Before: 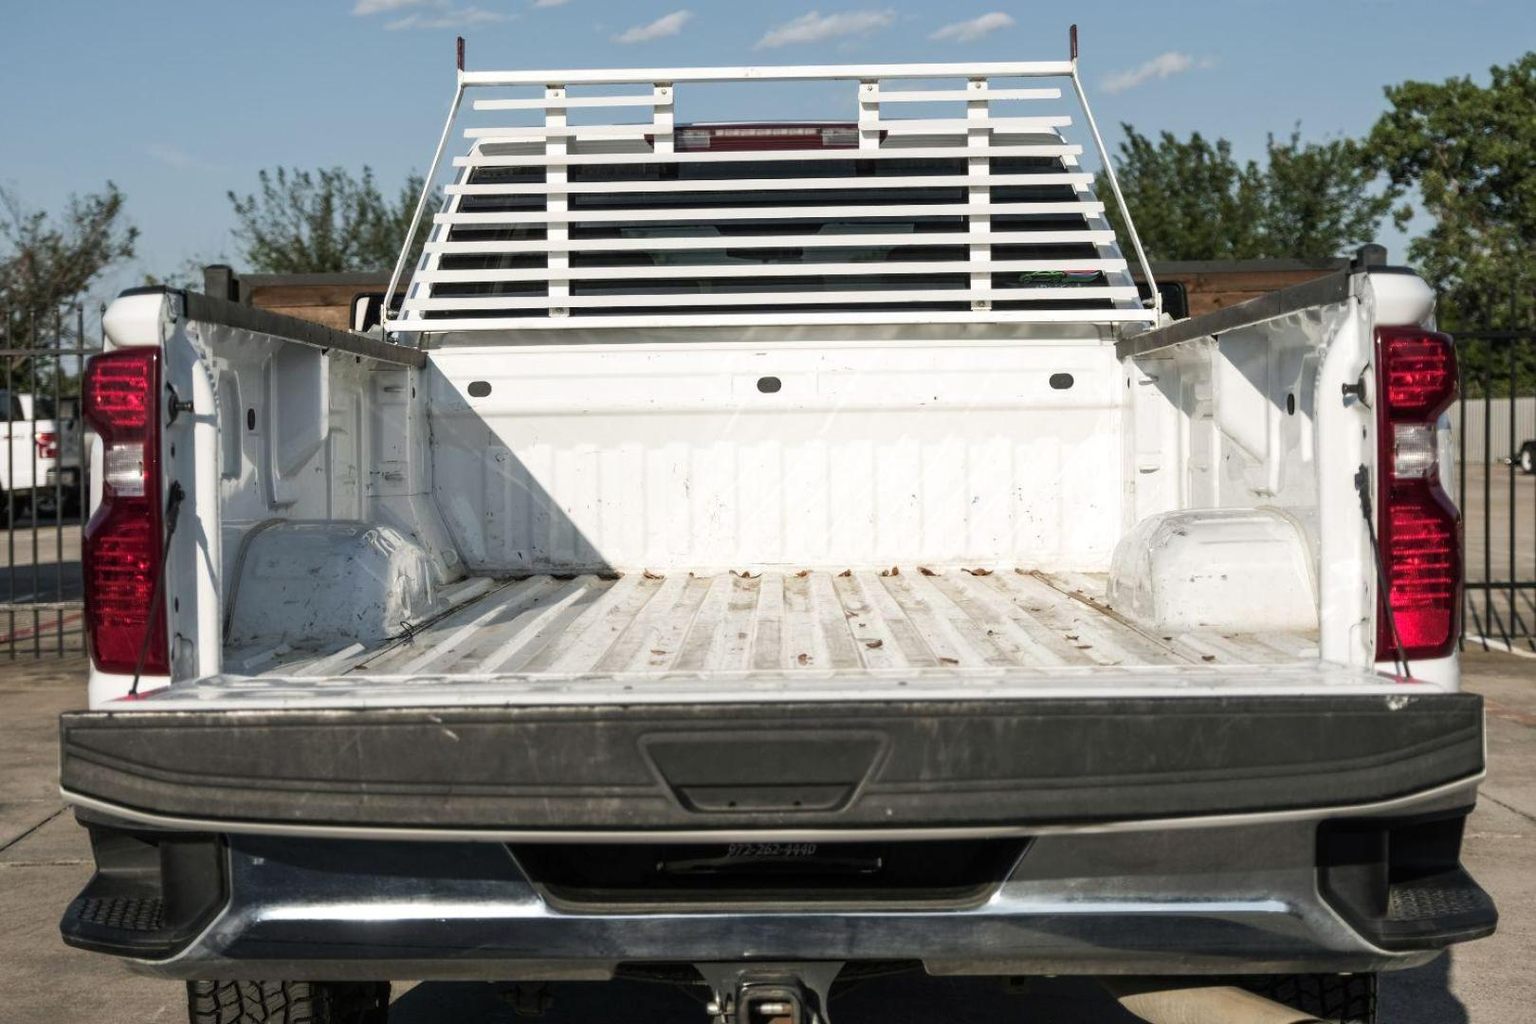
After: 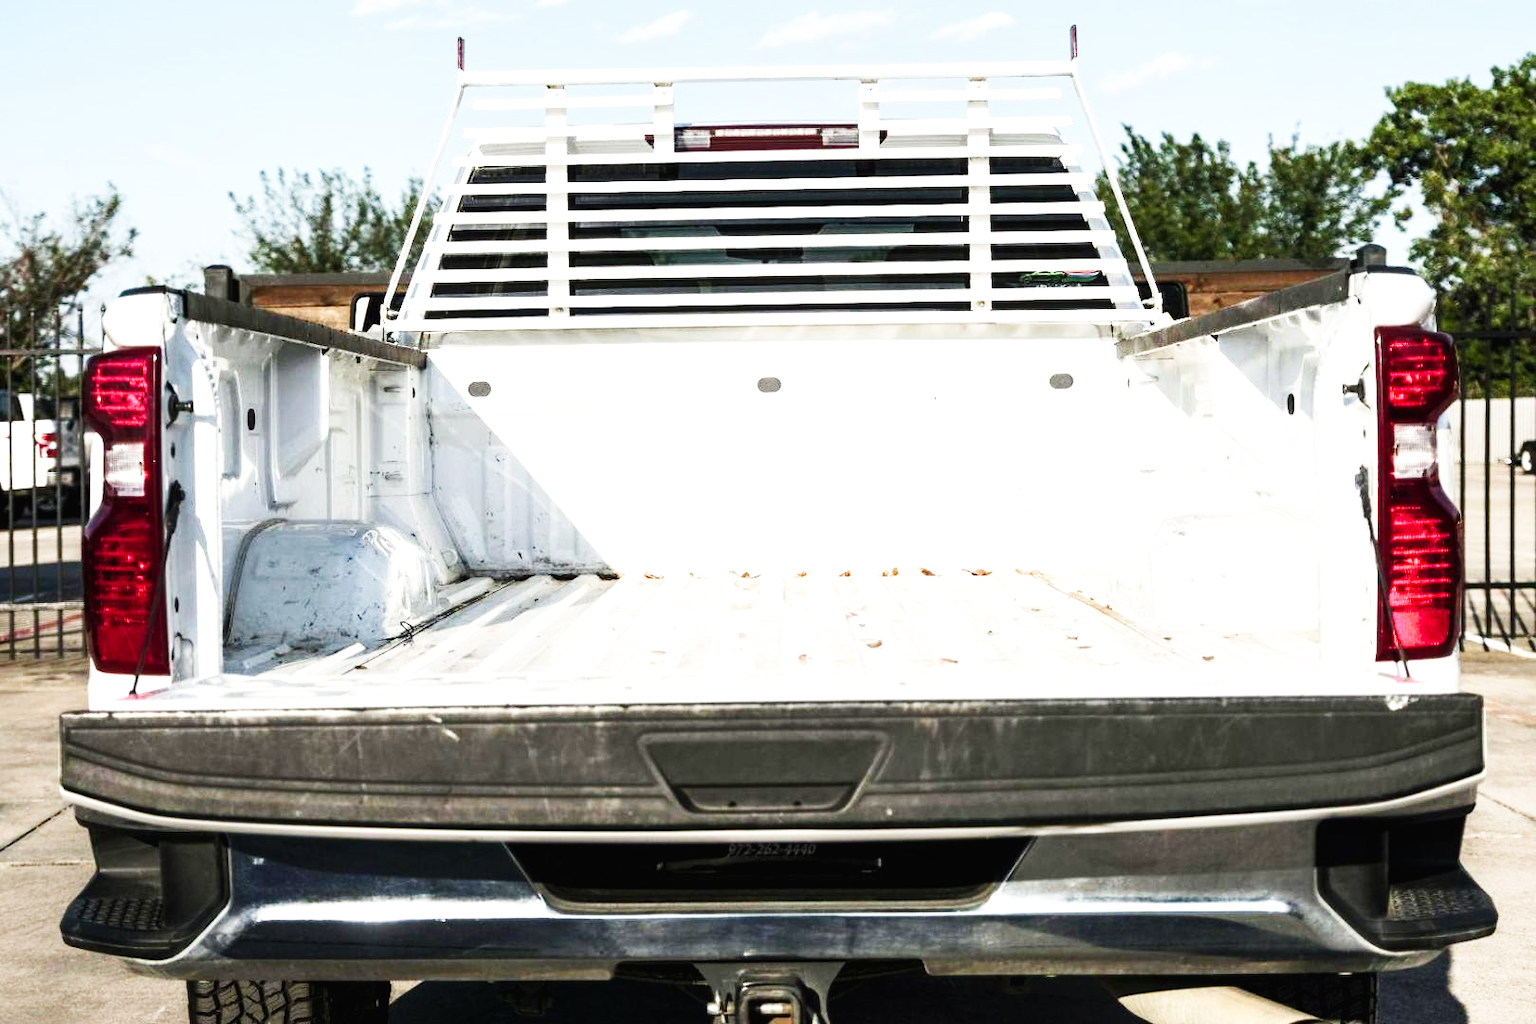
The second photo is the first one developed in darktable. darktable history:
tone equalizer: -8 EV 0 EV, -7 EV -0.002 EV, -6 EV 0.005 EV, -5 EV -0.035 EV, -4 EV -0.129 EV, -3 EV -0.183 EV, -2 EV 0.229 EV, -1 EV 0.713 EV, +0 EV 0.518 EV
base curve: curves: ch0 [(0, 0.003) (0.001, 0.002) (0.006, 0.004) (0.02, 0.022) (0.048, 0.086) (0.094, 0.234) (0.162, 0.431) (0.258, 0.629) (0.385, 0.8) (0.548, 0.918) (0.751, 0.988) (1, 1)], preserve colors none
